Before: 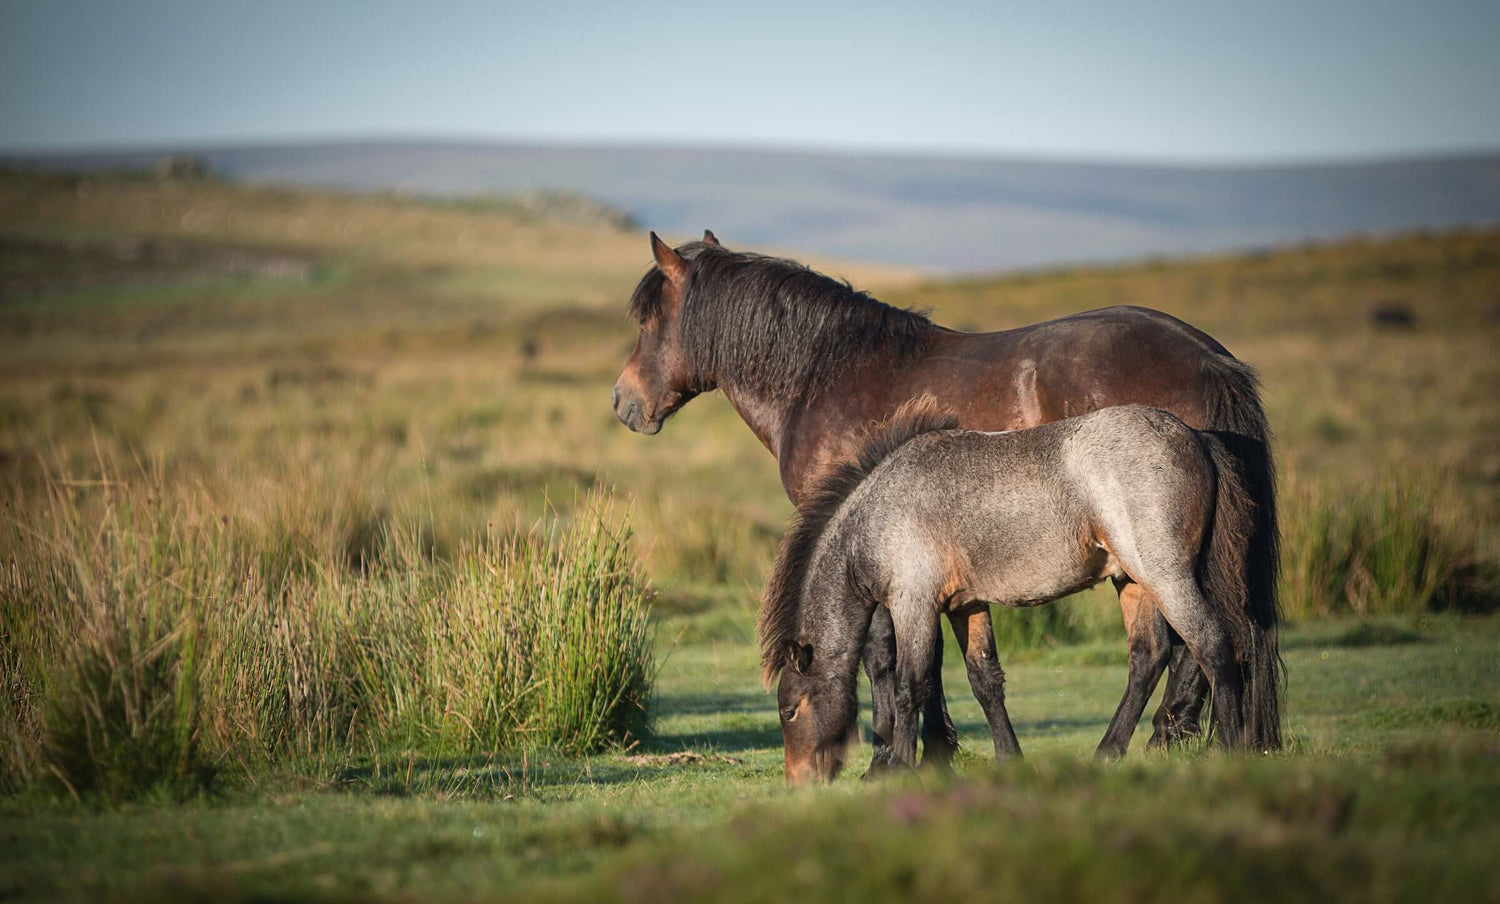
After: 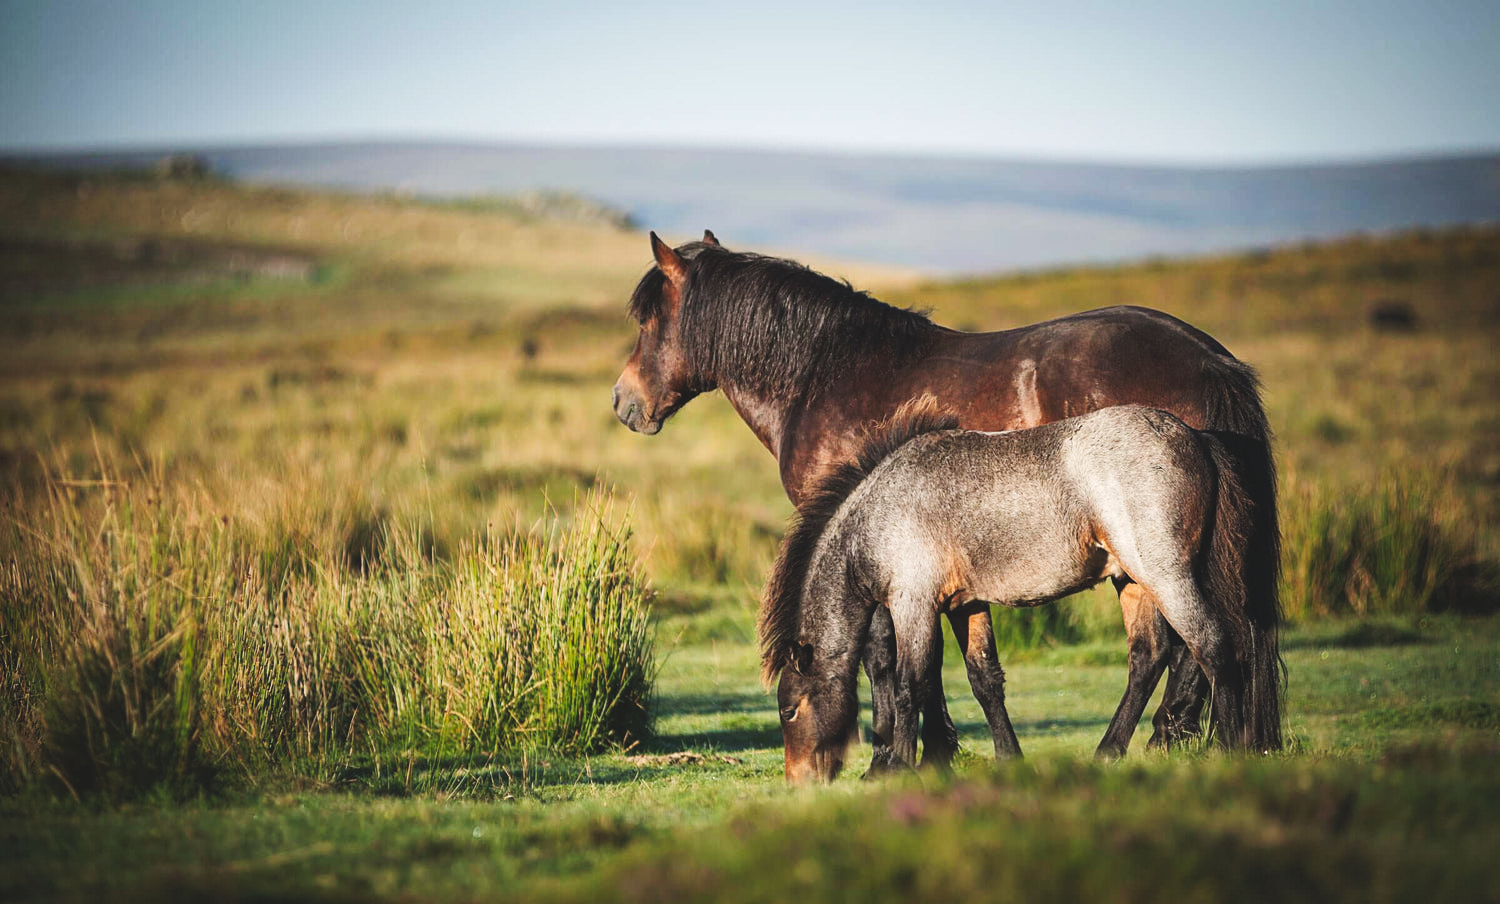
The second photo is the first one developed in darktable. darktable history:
tone curve: curves: ch0 [(0, 0) (0.003, 0.117) (0.011, 0.118) (0.025, 0.123) (0.044, 0.13) (0.069, 0.137) (0.1, 0.149) (0.136, 0.157) (0.177, 0.184) (0.224, 0.217) (0.277, 0.257) (0.335, 0.324) (0.399, 0.406) (0.468, 0.511) (0.543, 0.609) (0.623, 0.712) (0.709, 0.8) (0.801, 0.877) (0.898, 0.938) (1, 1)], preserve colors none
levels: levels [0.026, 0.507, 0.987]
